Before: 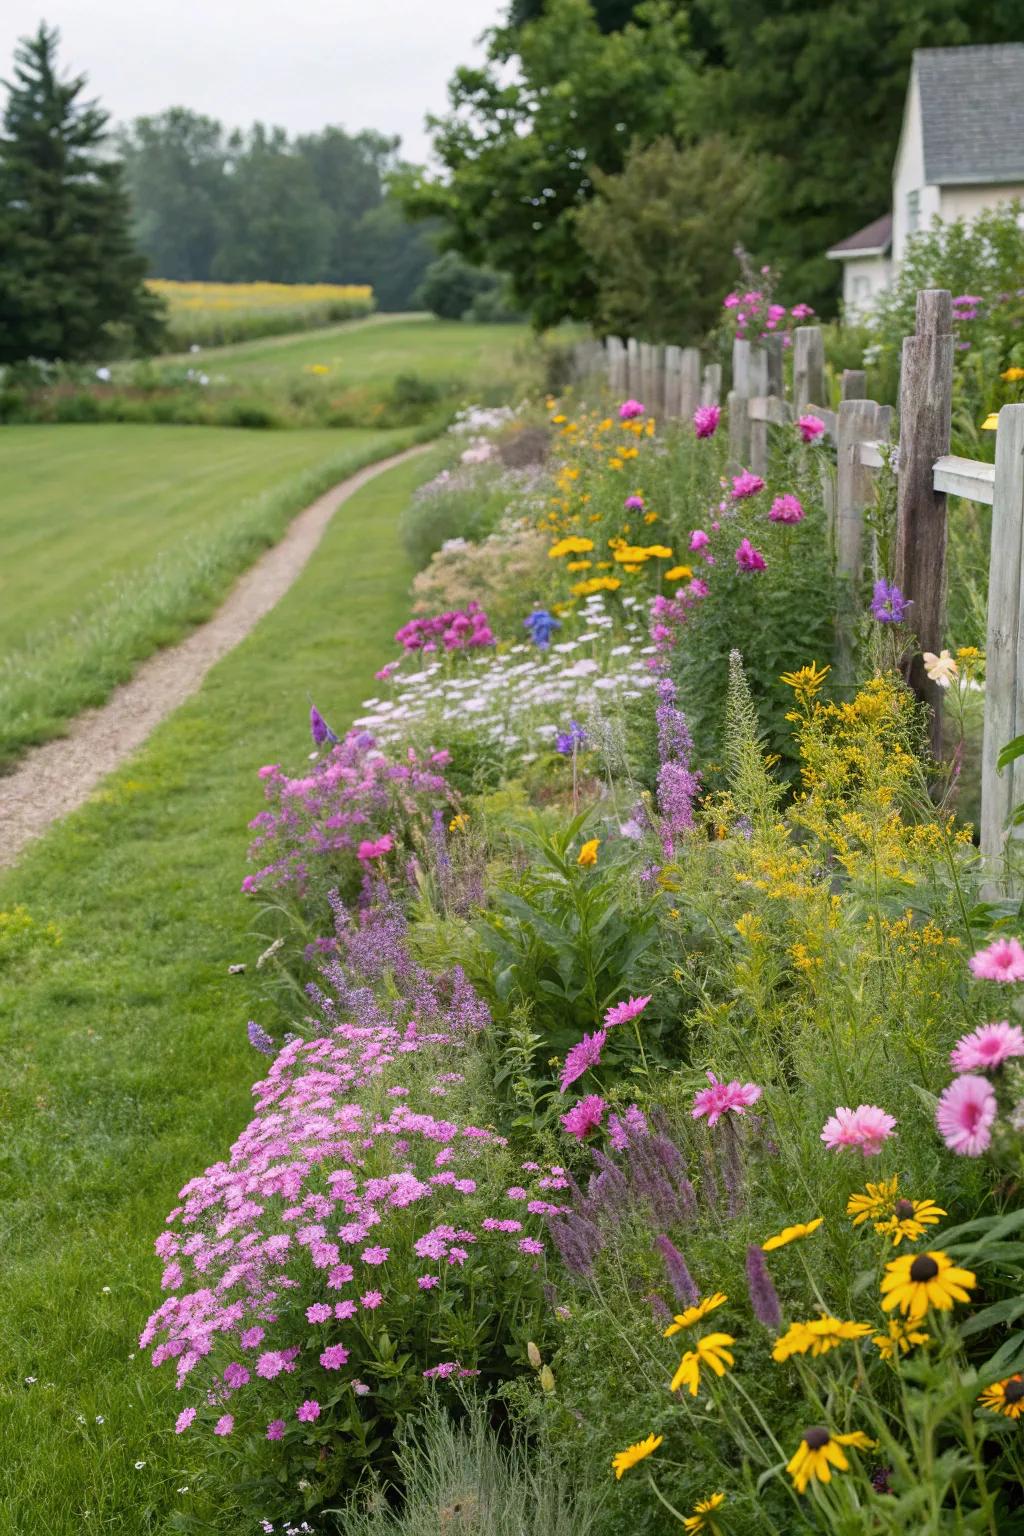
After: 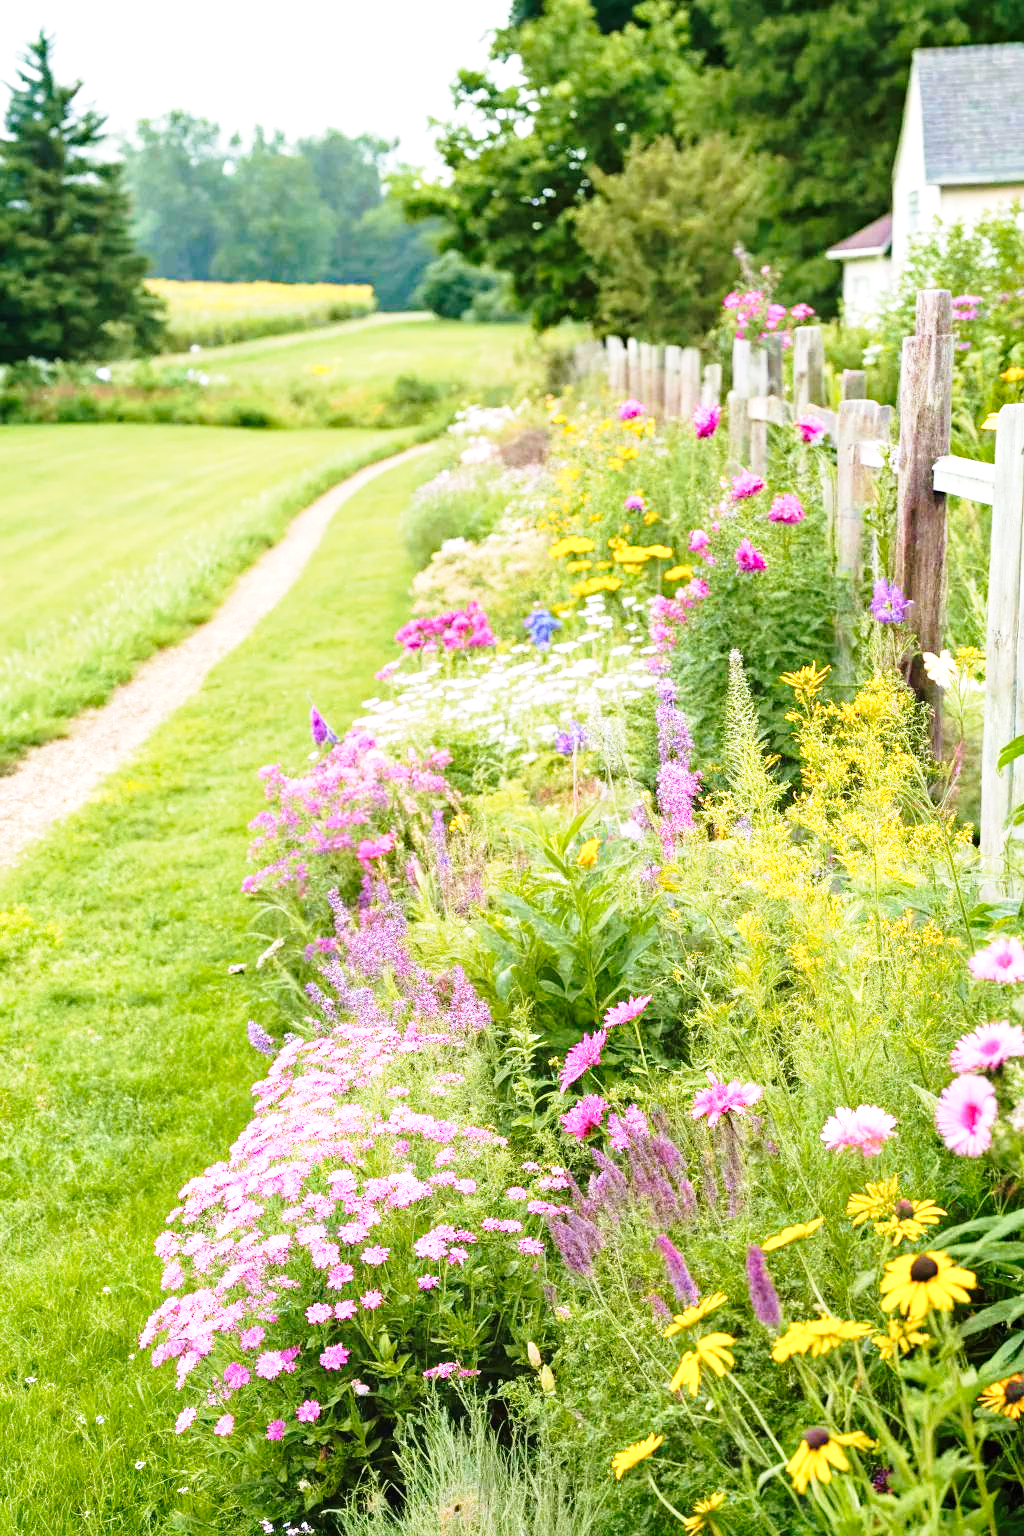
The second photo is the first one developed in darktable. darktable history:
haze removal: compatibility mode true
base curve: curves: ch0 [(0, 0) (0.028, 0.03) (0.121, 0.232) (0.46, 0.748) (0.859, 0.968) (1, 1)], preserve colors none
exposure: exposure 0.912 EV, compensate highlight preservation false
velvia: strength 40.01%
